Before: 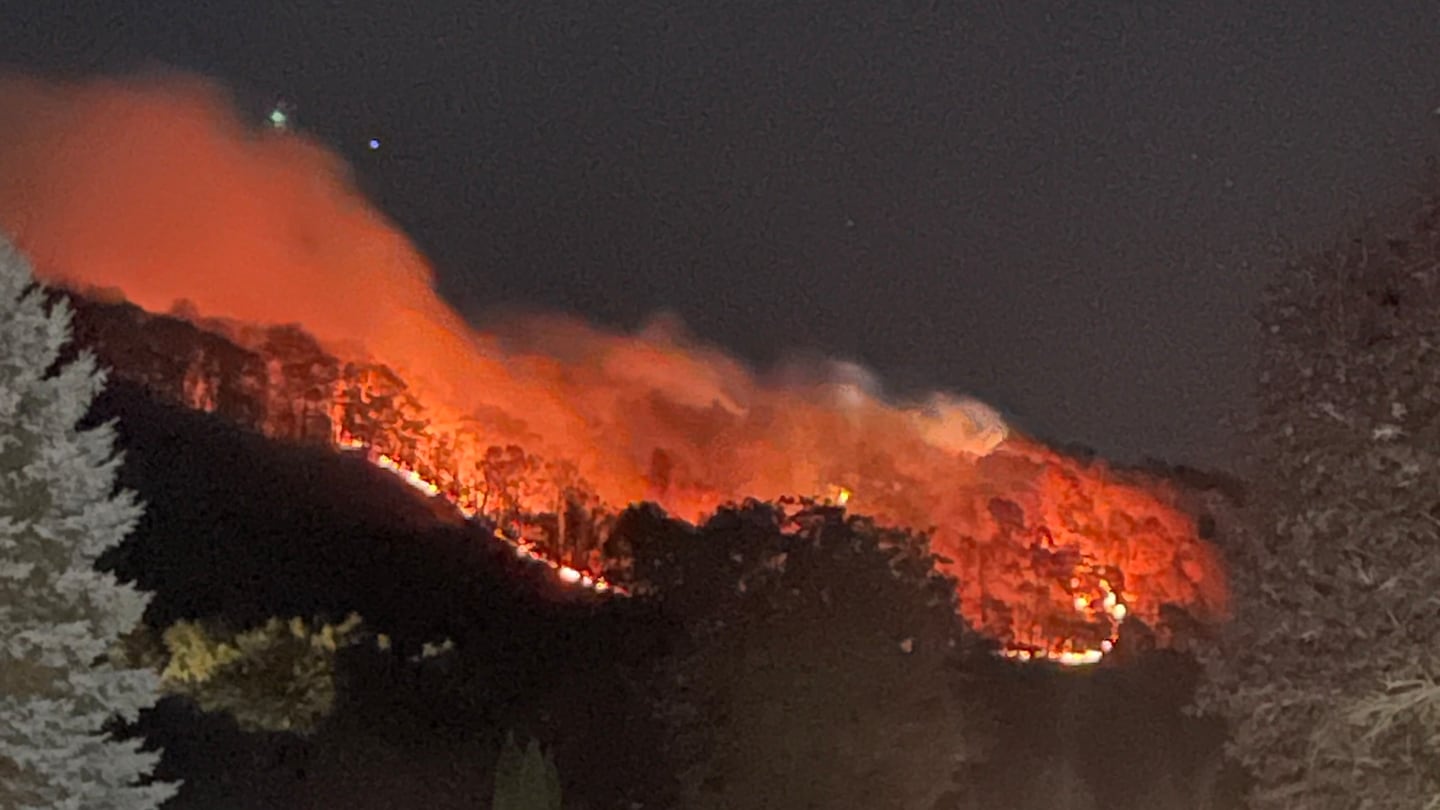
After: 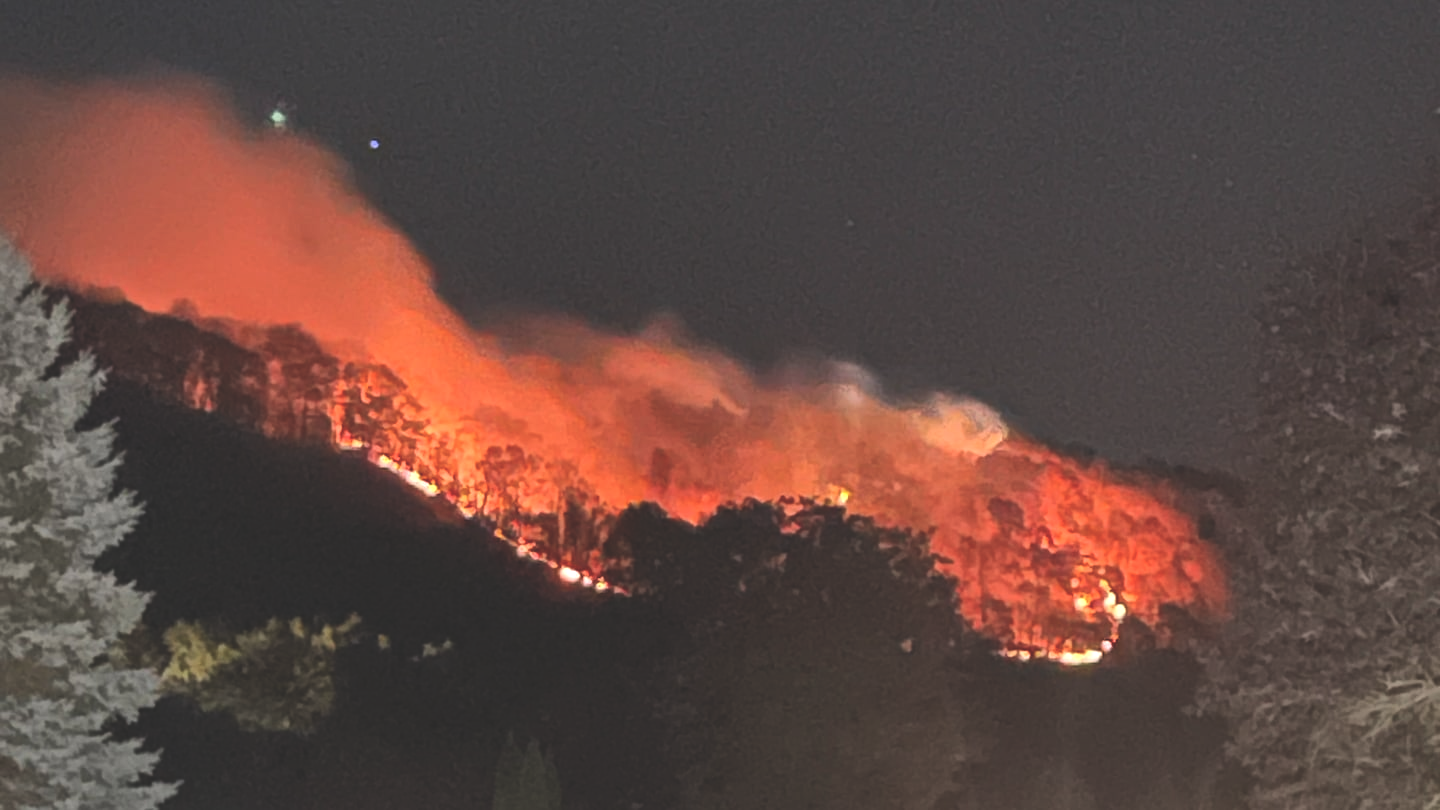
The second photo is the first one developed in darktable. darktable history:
tone equalizer: -8 EV -0.417 EV, -7 EV -0.389 EV, -6 EV -0.333 EV, -5 EV -0.222 EV, -3 EV 0.222 EV, -2 EV 0.333 EV, -1 EV 0.389 EV, +0 EV 0.417 EV, edges refinement/feathering 500, mask exposure compensation -1.57 EV, preserve details no
exposure: black level correction -0.03, compensate highlight preservation false
